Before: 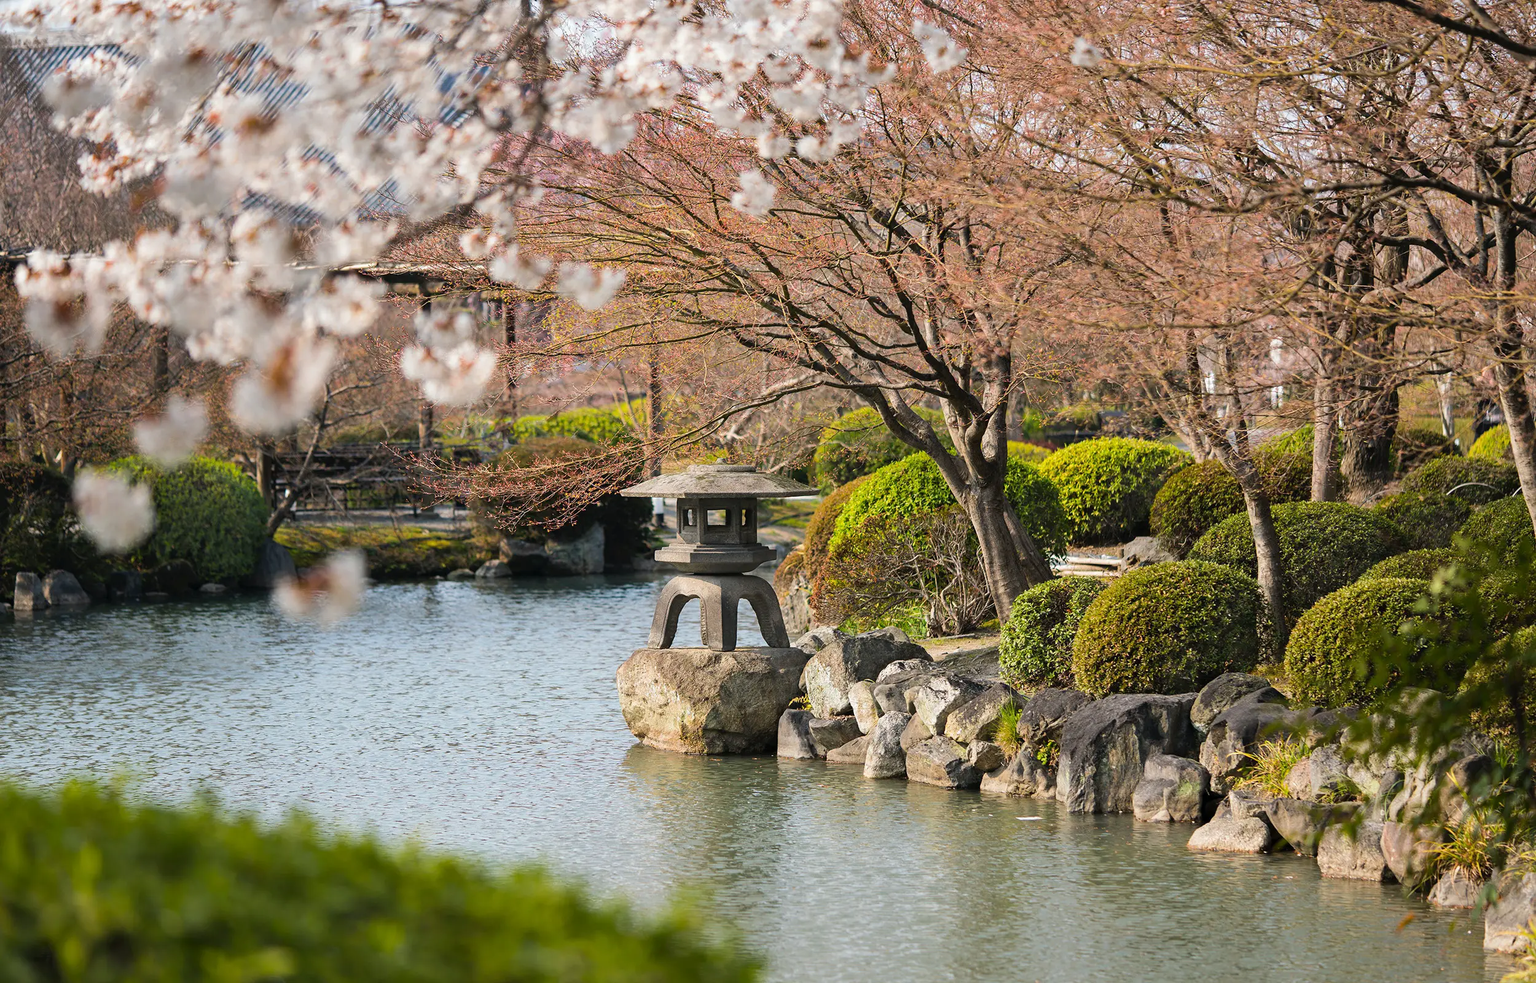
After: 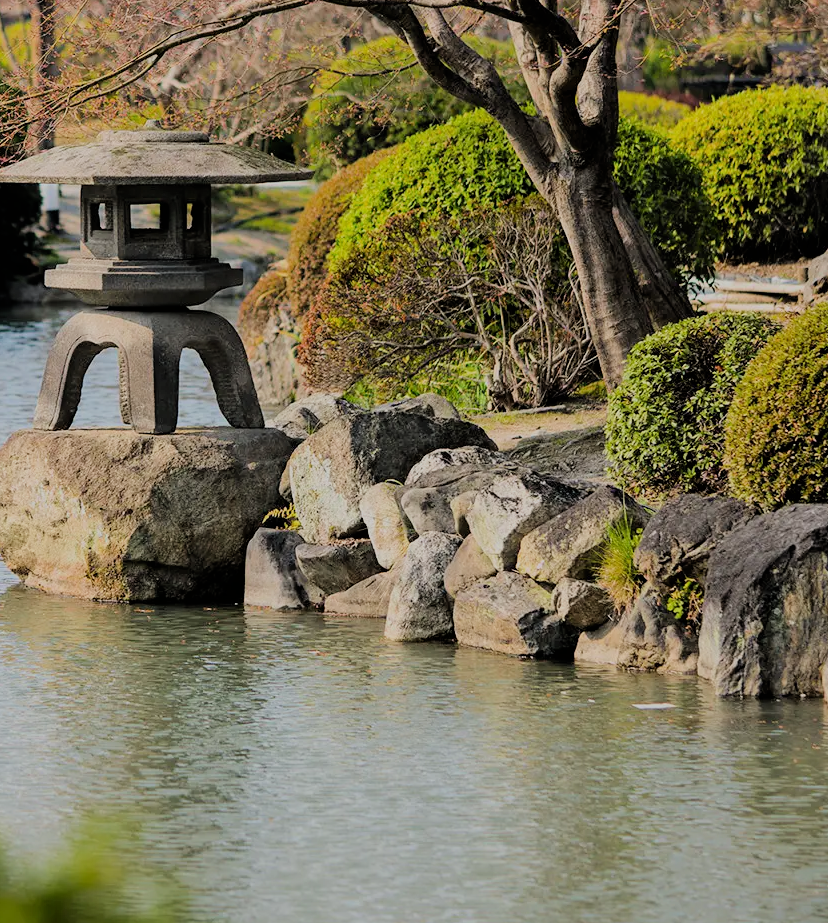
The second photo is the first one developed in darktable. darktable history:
filmic rgb: black relative exposure -6.15 EV, white relative exposure 6.96 EV, hardness 2.23, color science v6 (2022)
crop: left 40.878%, top 39.176%, right 25.993%, bottom 3.081%
